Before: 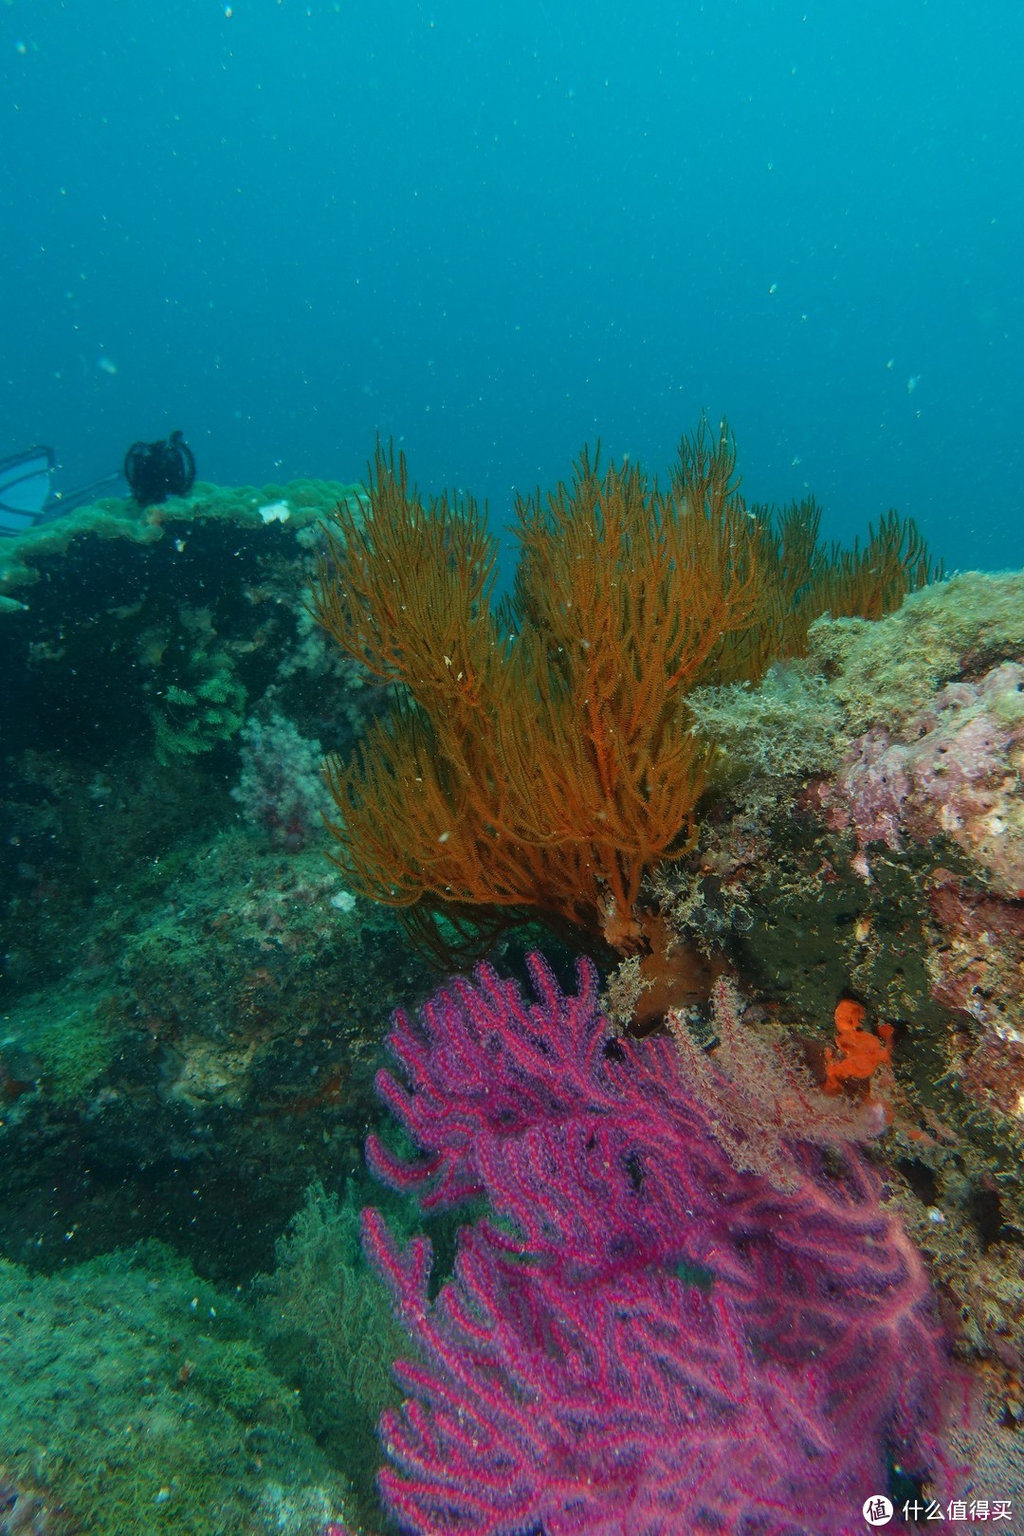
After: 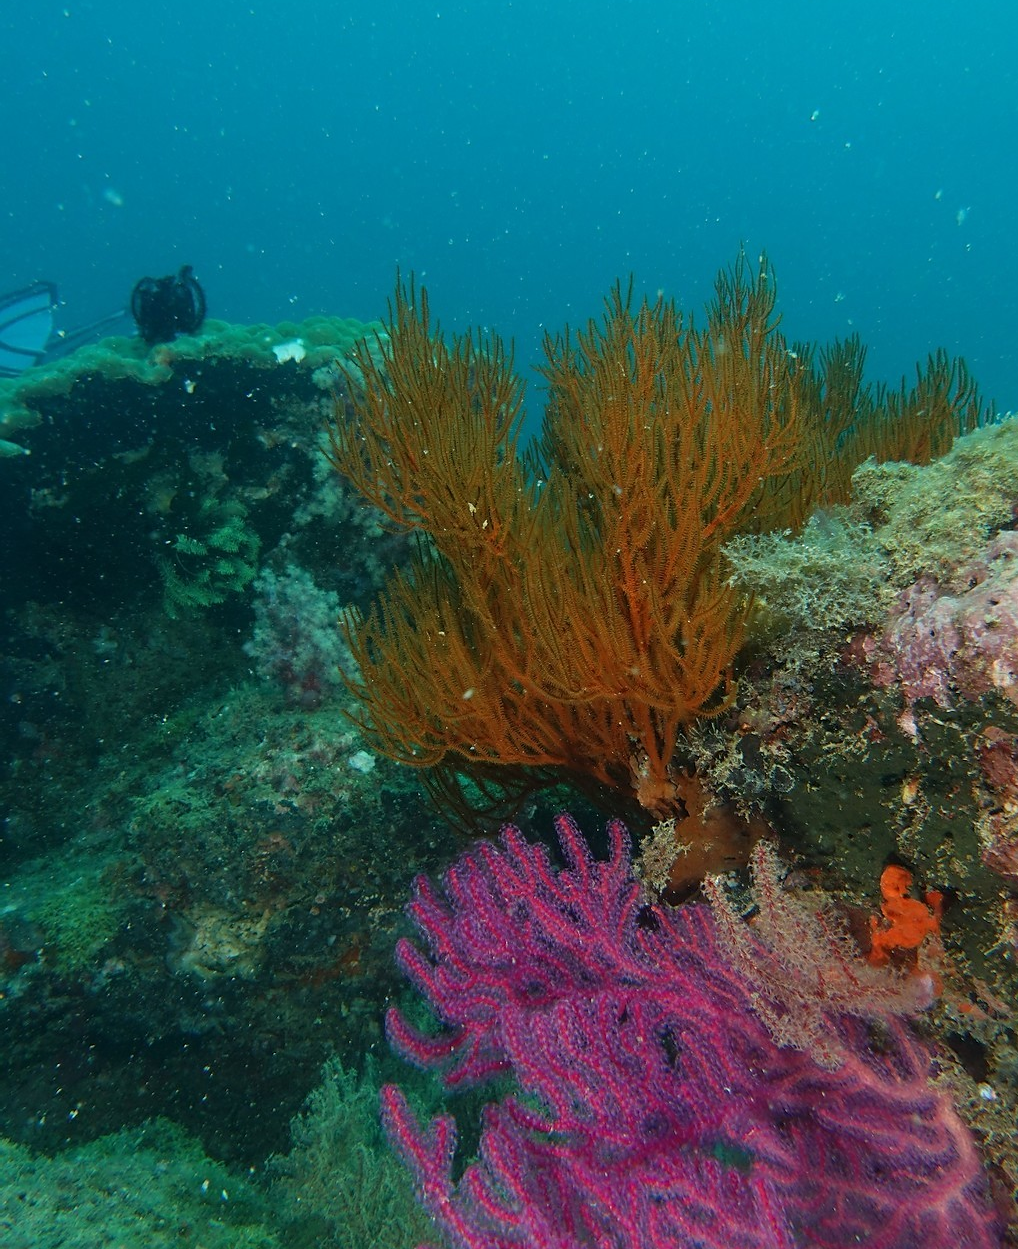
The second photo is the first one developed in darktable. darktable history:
crop and rotate: angle 0.03°, top 11.643%, right 5.651%, bottom 11.189%
sharpen: radius 1.864, amount 0.398, threshold 1.271
